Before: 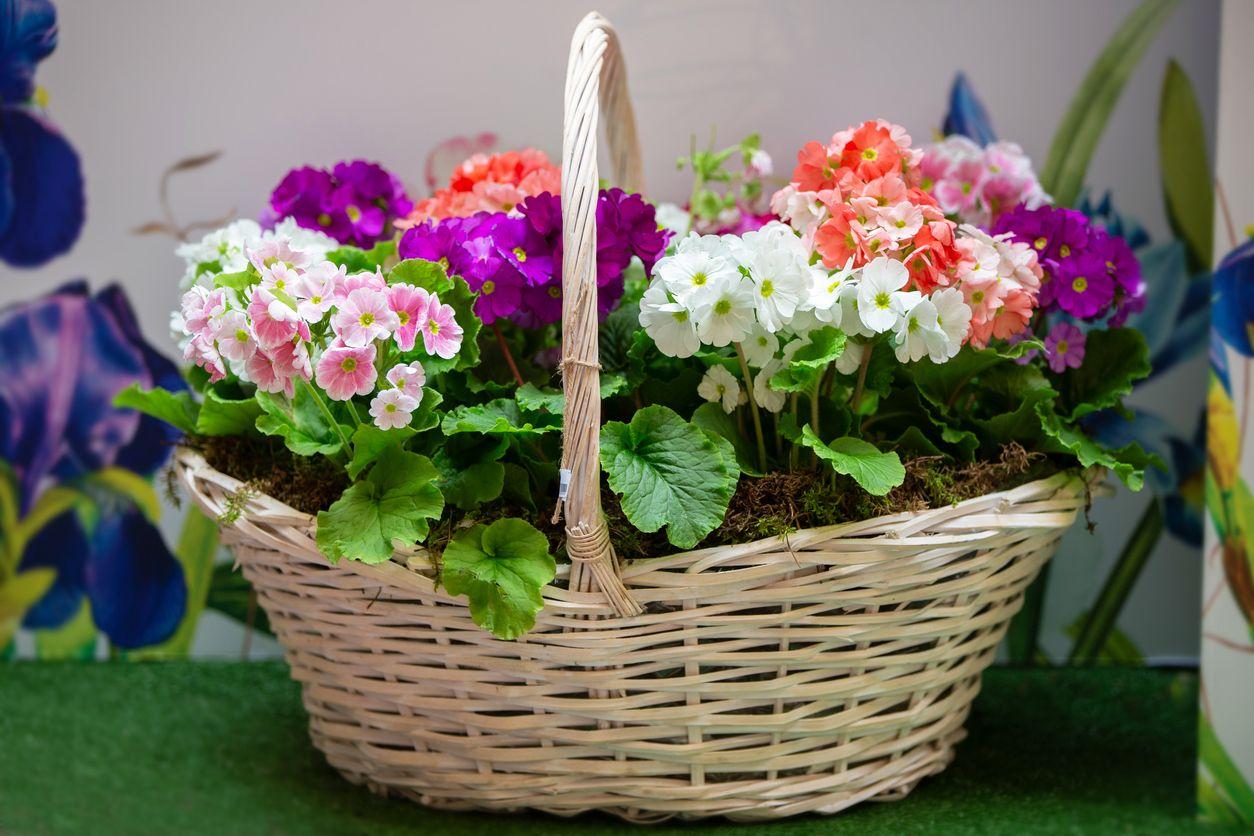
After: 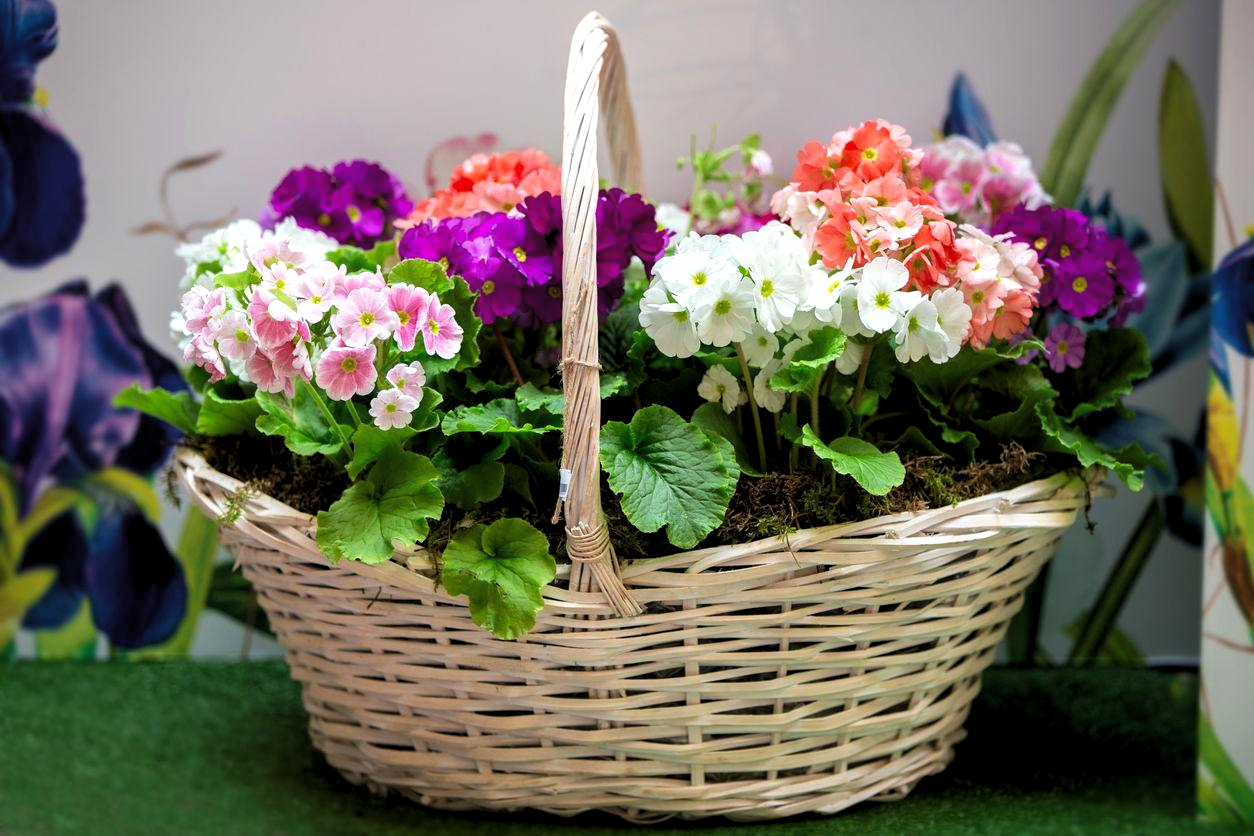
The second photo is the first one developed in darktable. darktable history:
levels: black 0.013%, levels [0.062, 0.494, 0.925]
